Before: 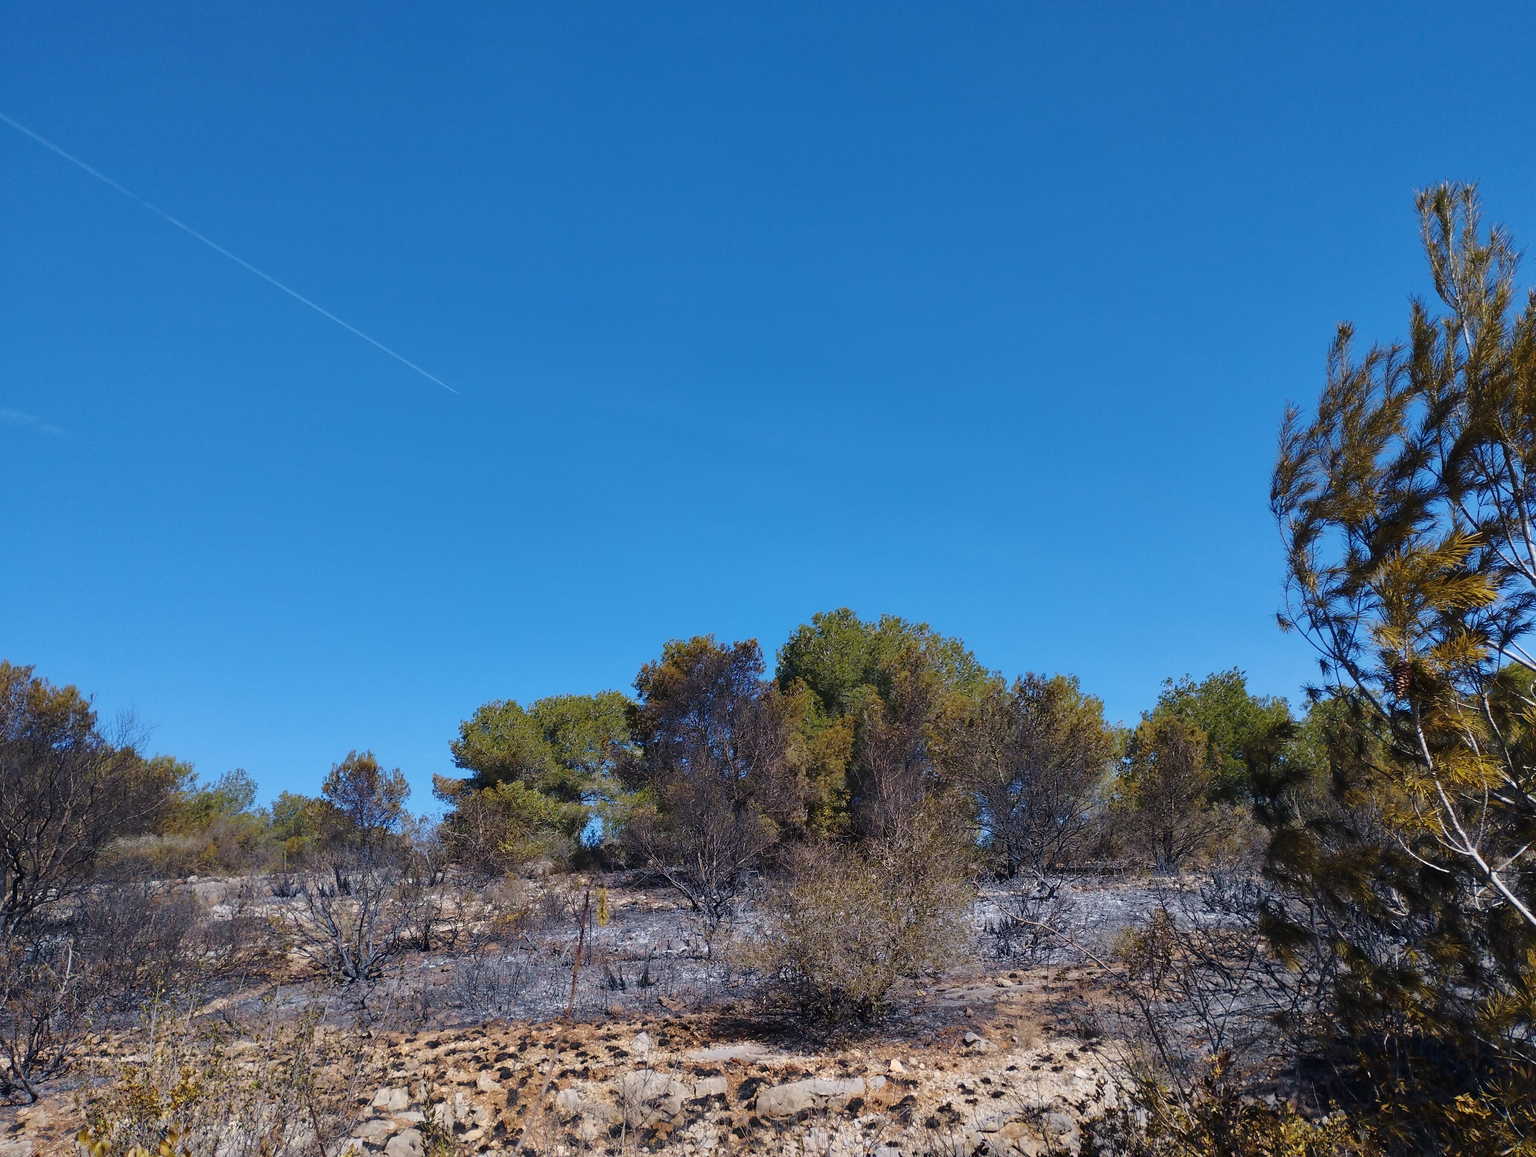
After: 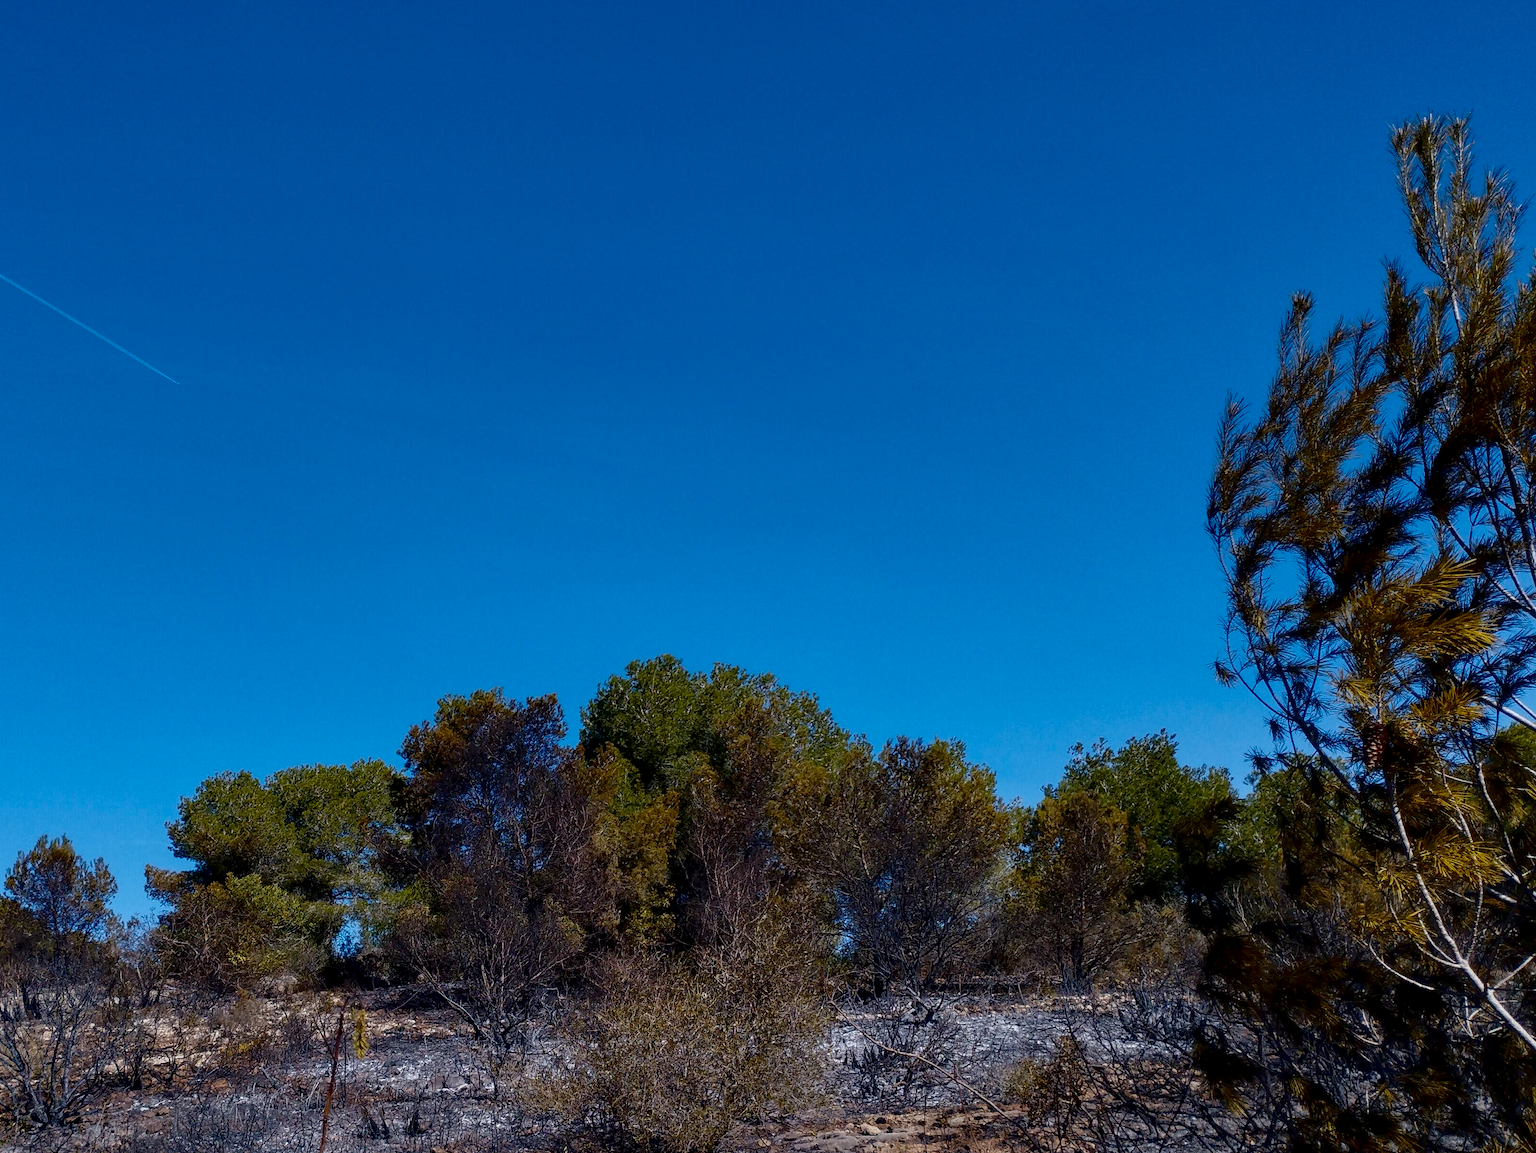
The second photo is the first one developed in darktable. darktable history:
contrast brightness saturation: contrast 0.1, brightness -0.26, saturation 0.14
crop and rotate: left 20.74%, top 7.912%, right 0.375%, bottom 13.378%
local contrast: on, module defaults
